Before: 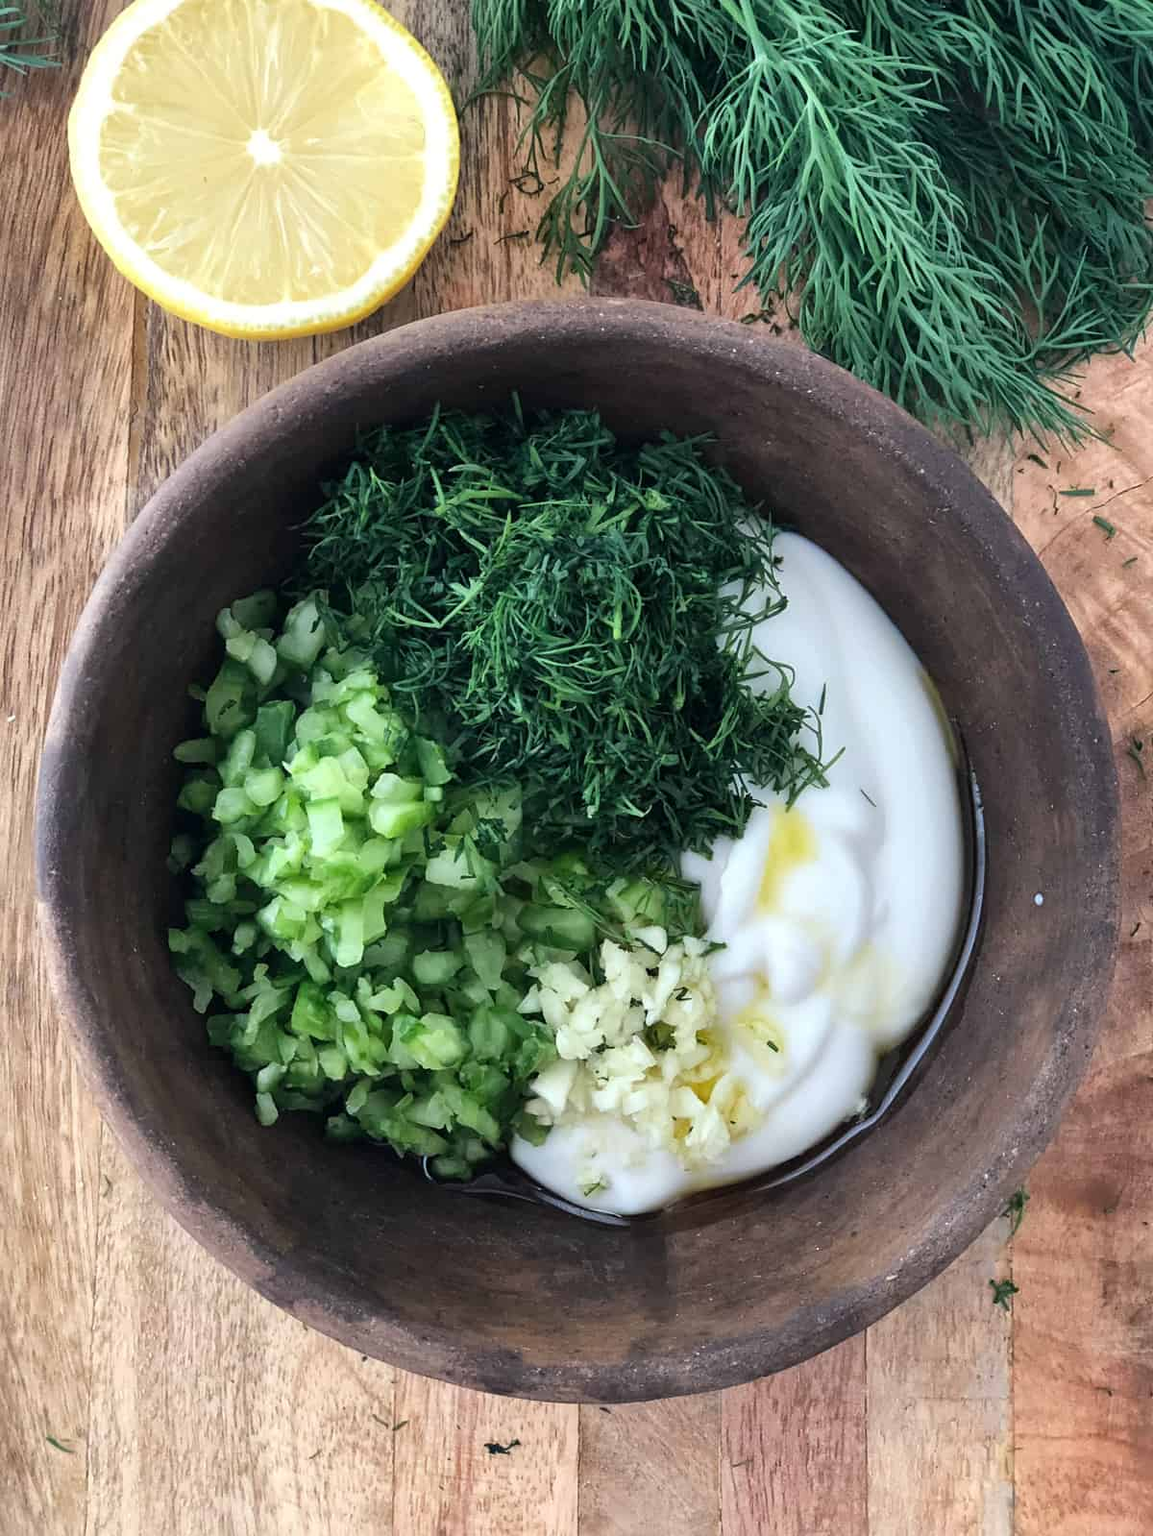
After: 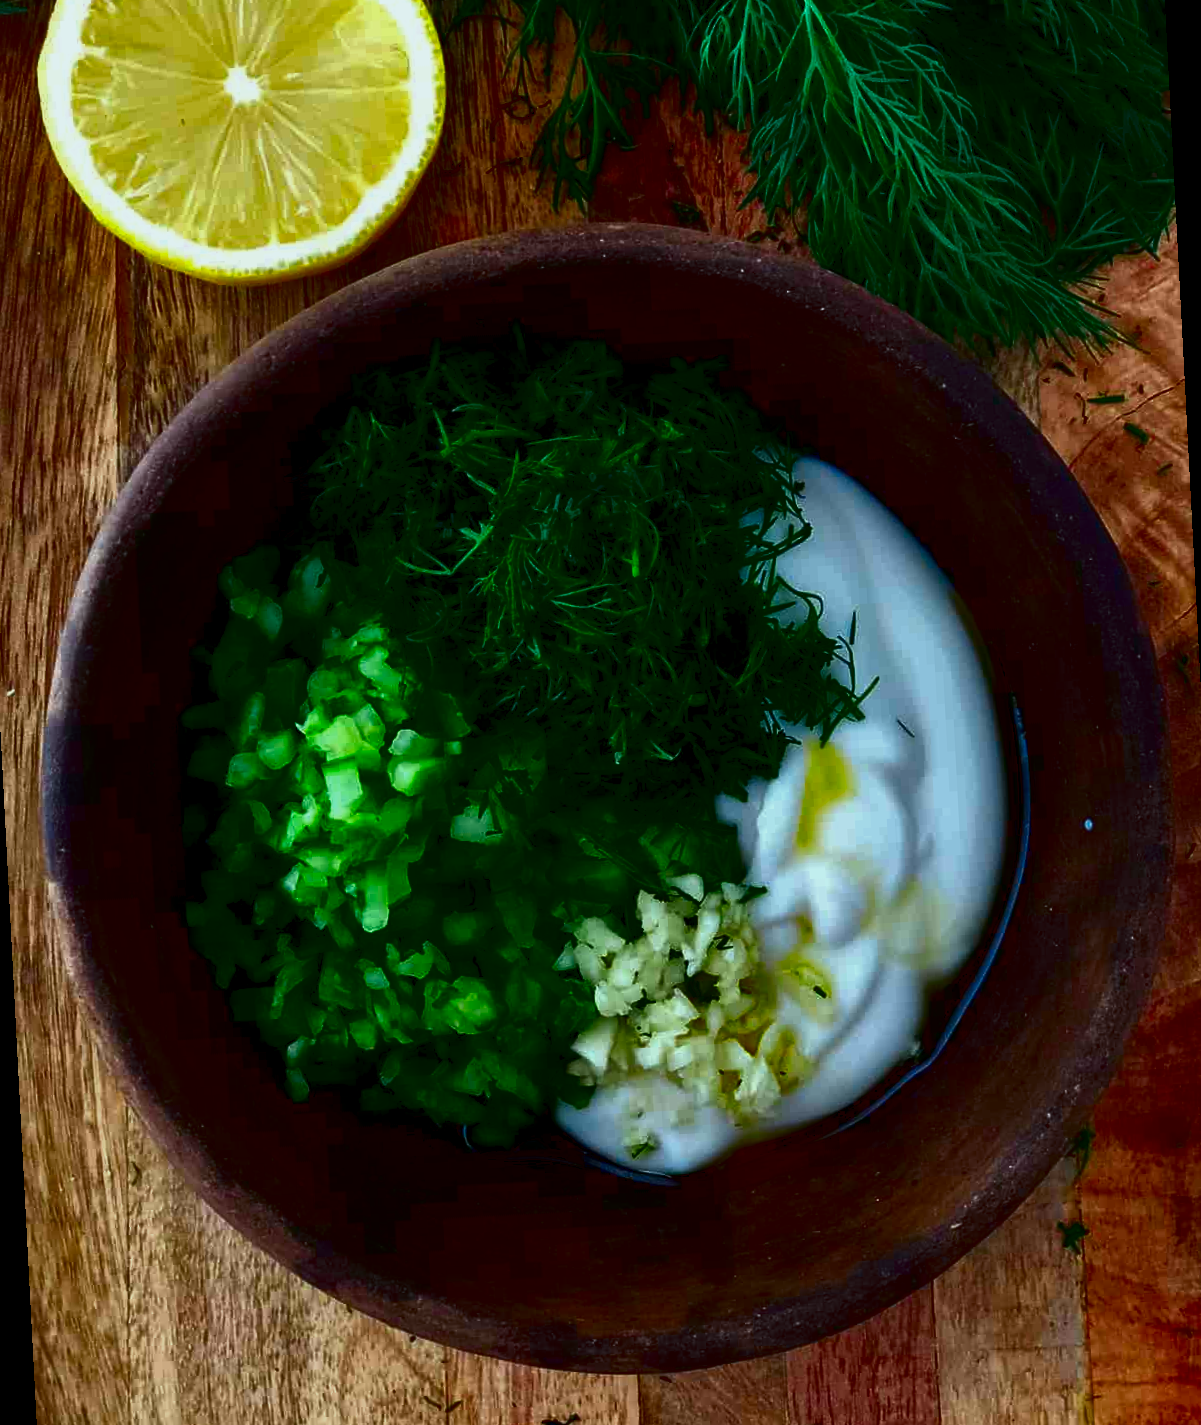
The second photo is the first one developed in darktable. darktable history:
color balance: lift [1.004, 1.002, 1.002, 0.998], gamma [1, 1.007, 1.002, 0.993], gain [1, 0.977, 1.013, 1.023], contrast -3.64%
exposure: black level correction 0.009, compensate highlight preservation false
contrast brightness saturation: brightness -1, saturation 1
rotate and perspective: rotation -3°, crop left 0.031, crop right 0.968, crop top 0.07, crop bottom 0.93
